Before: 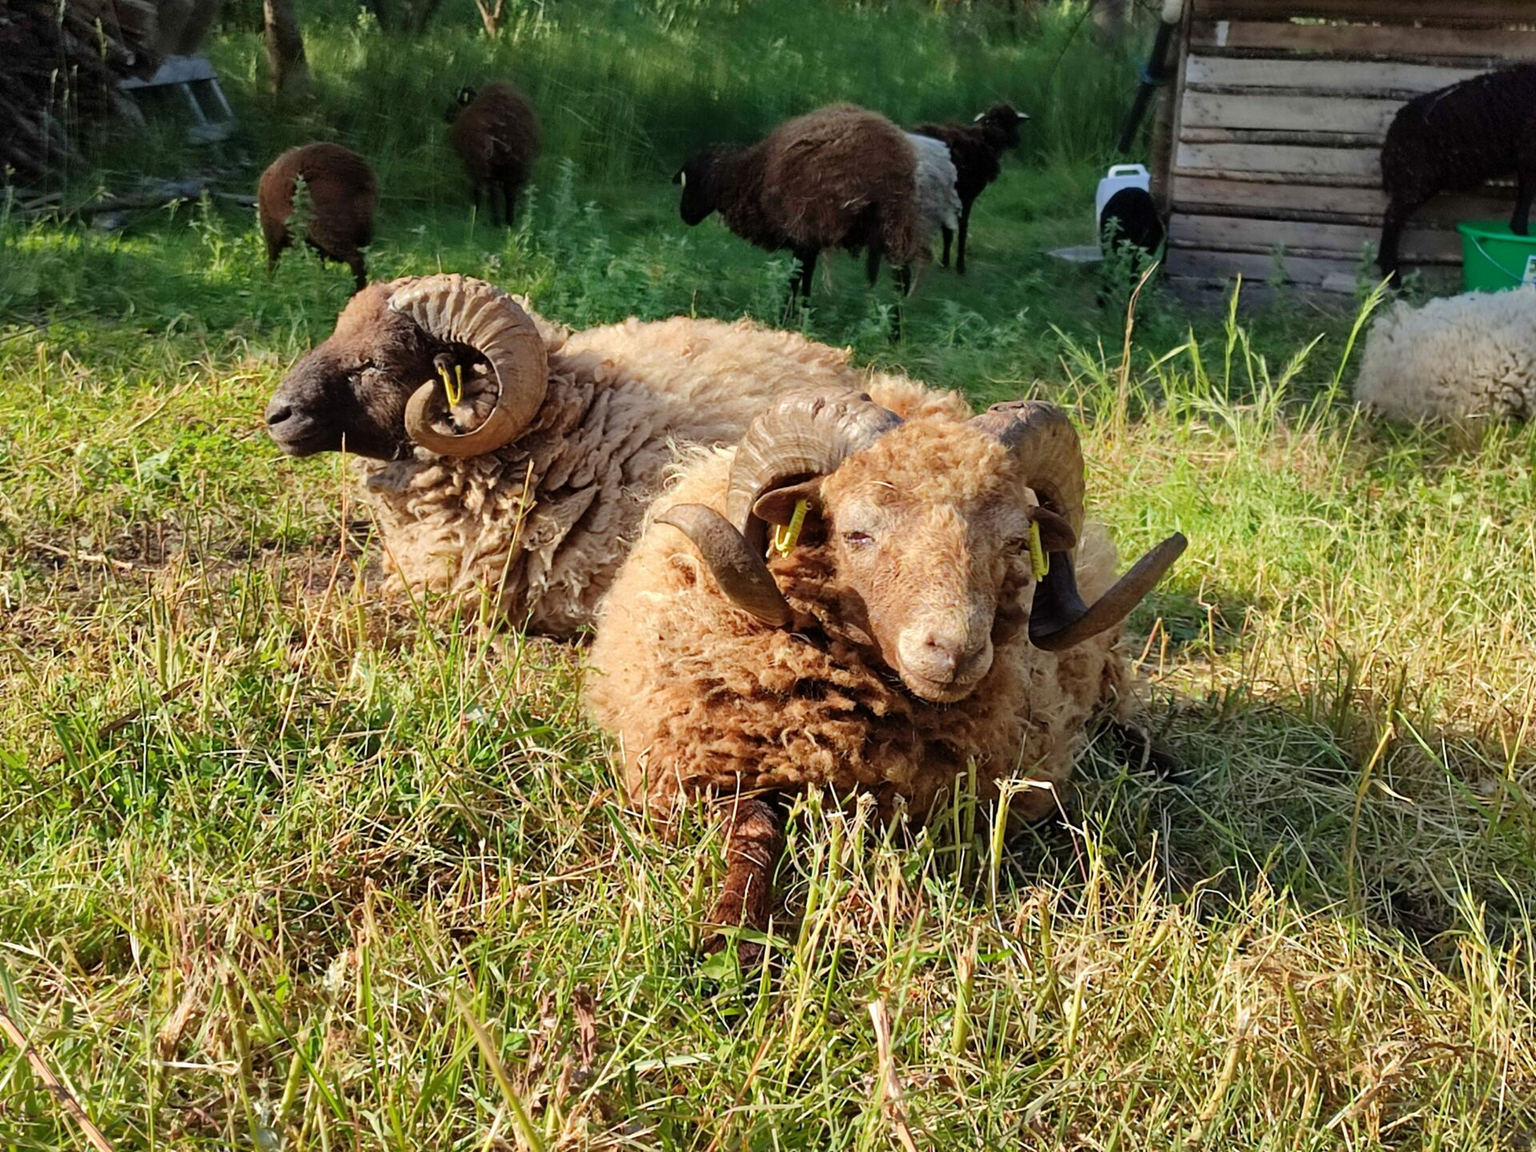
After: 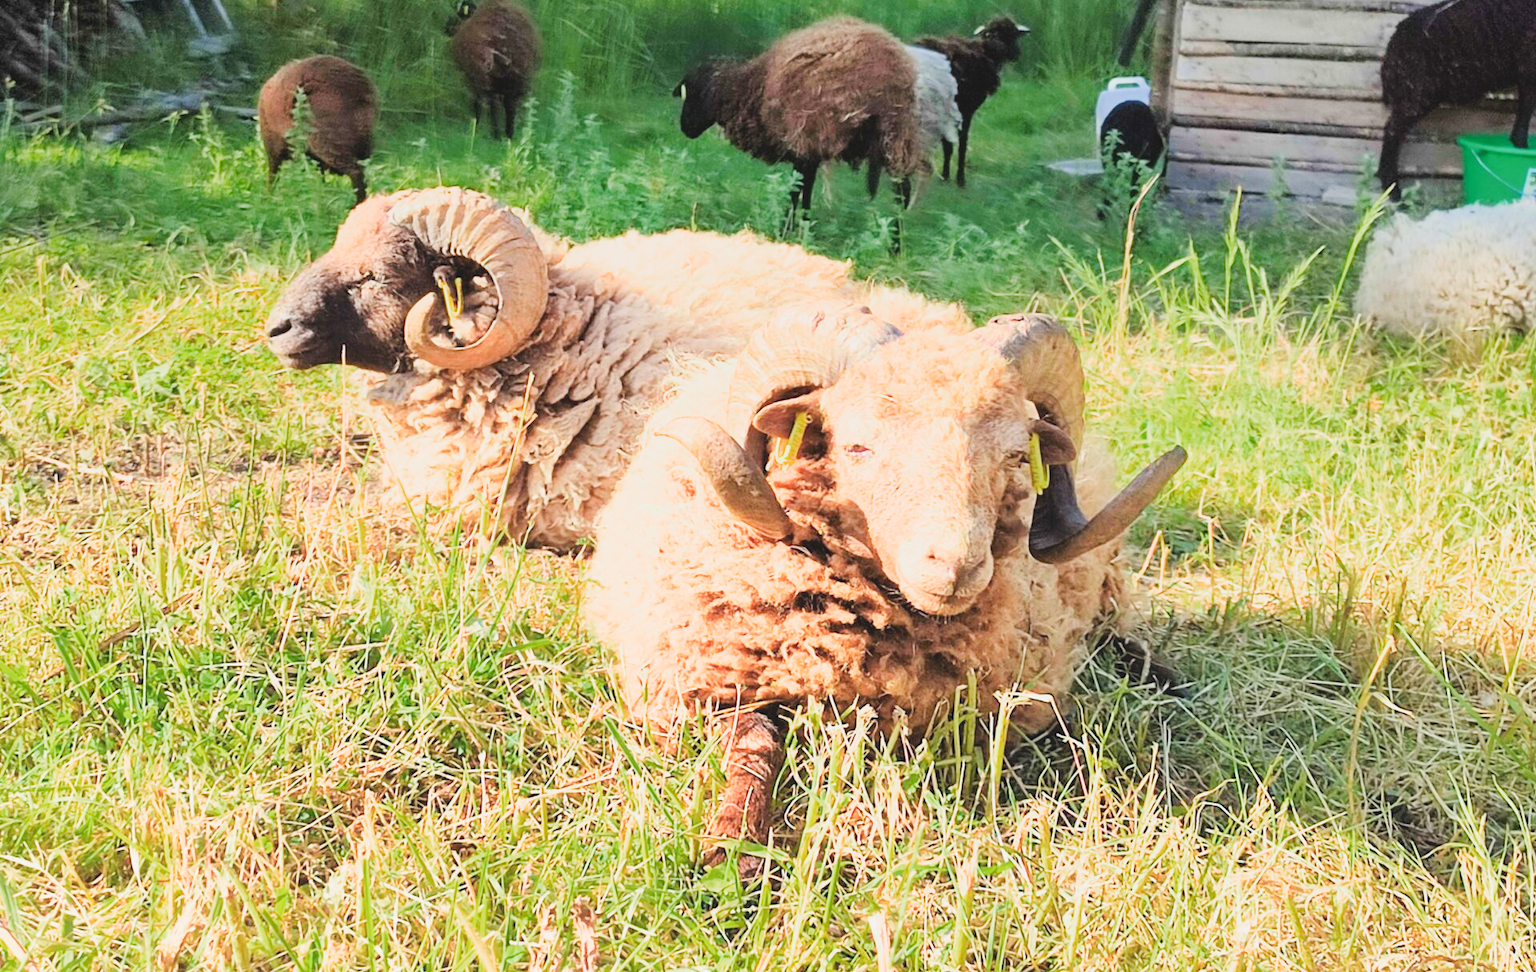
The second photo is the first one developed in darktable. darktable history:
local contrast: highlights 70%, shadows 67%, detail 83%, midtone range 0.33
exposure: black level correction 0, exposure 2.107 EV, compensate highlight preservation false
crop: top 7.594%, bottom 7.571%
color zones: curves: ch0 [(0, 0.465) (0.092, 0.596) (0.289, 0.464) (0.429, 0.453) (0.571, 0.464) (0.714, 0.455) (0.857, 0.462) (1, 0.465)]
contrast equalizer: y [[0.439, 0.44, 0.442, 0.457, 0.493, 0.498], [0.5 ×6], [0.5 ×6], [0 ×6], [0 ×6]], mix 0.285
filmic rgb: black relative exposure -7.65 EV, white relative exposure 4.56 EV, hardness 3.61
